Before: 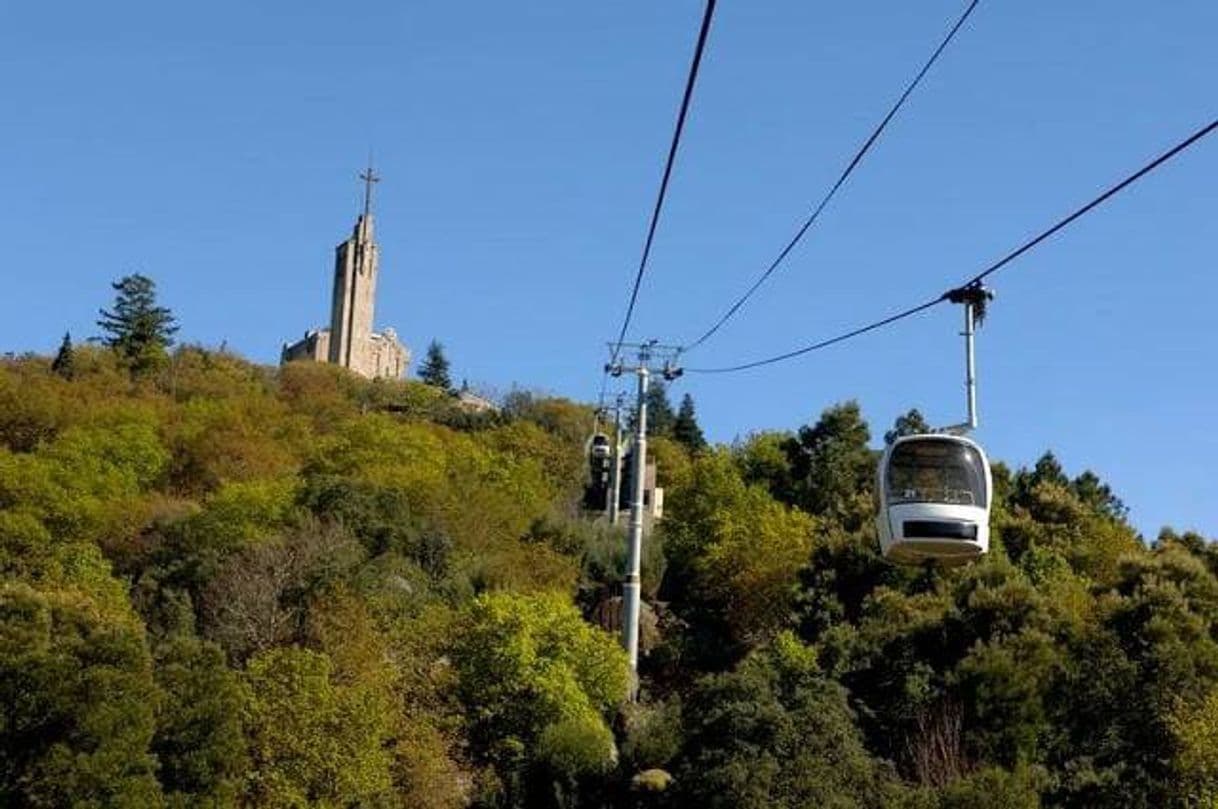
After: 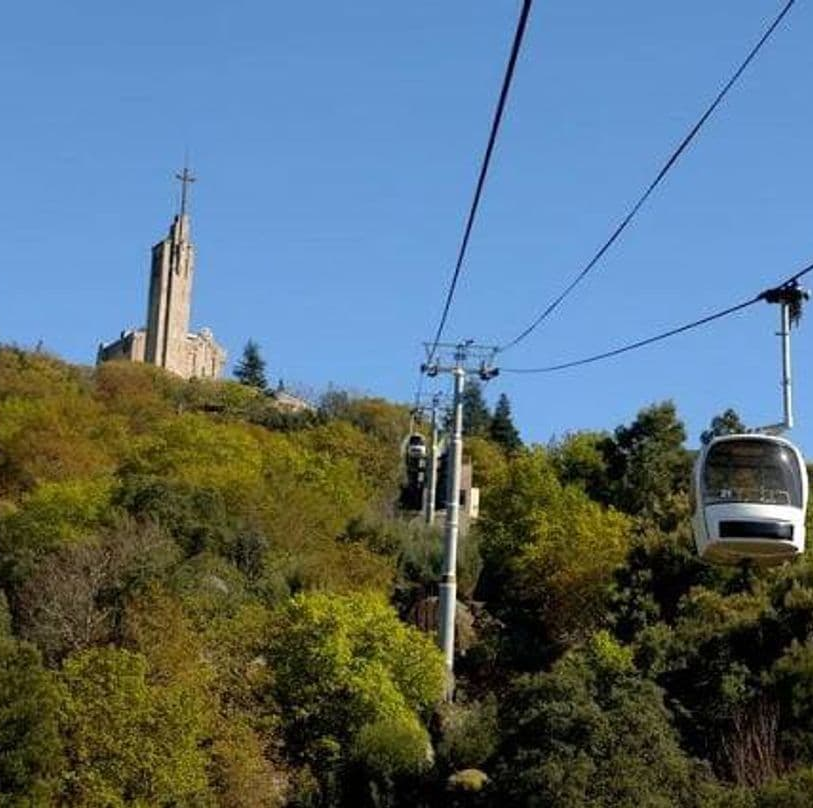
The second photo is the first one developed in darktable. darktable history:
crop and rotate: left 15.109%, right 18.109%
